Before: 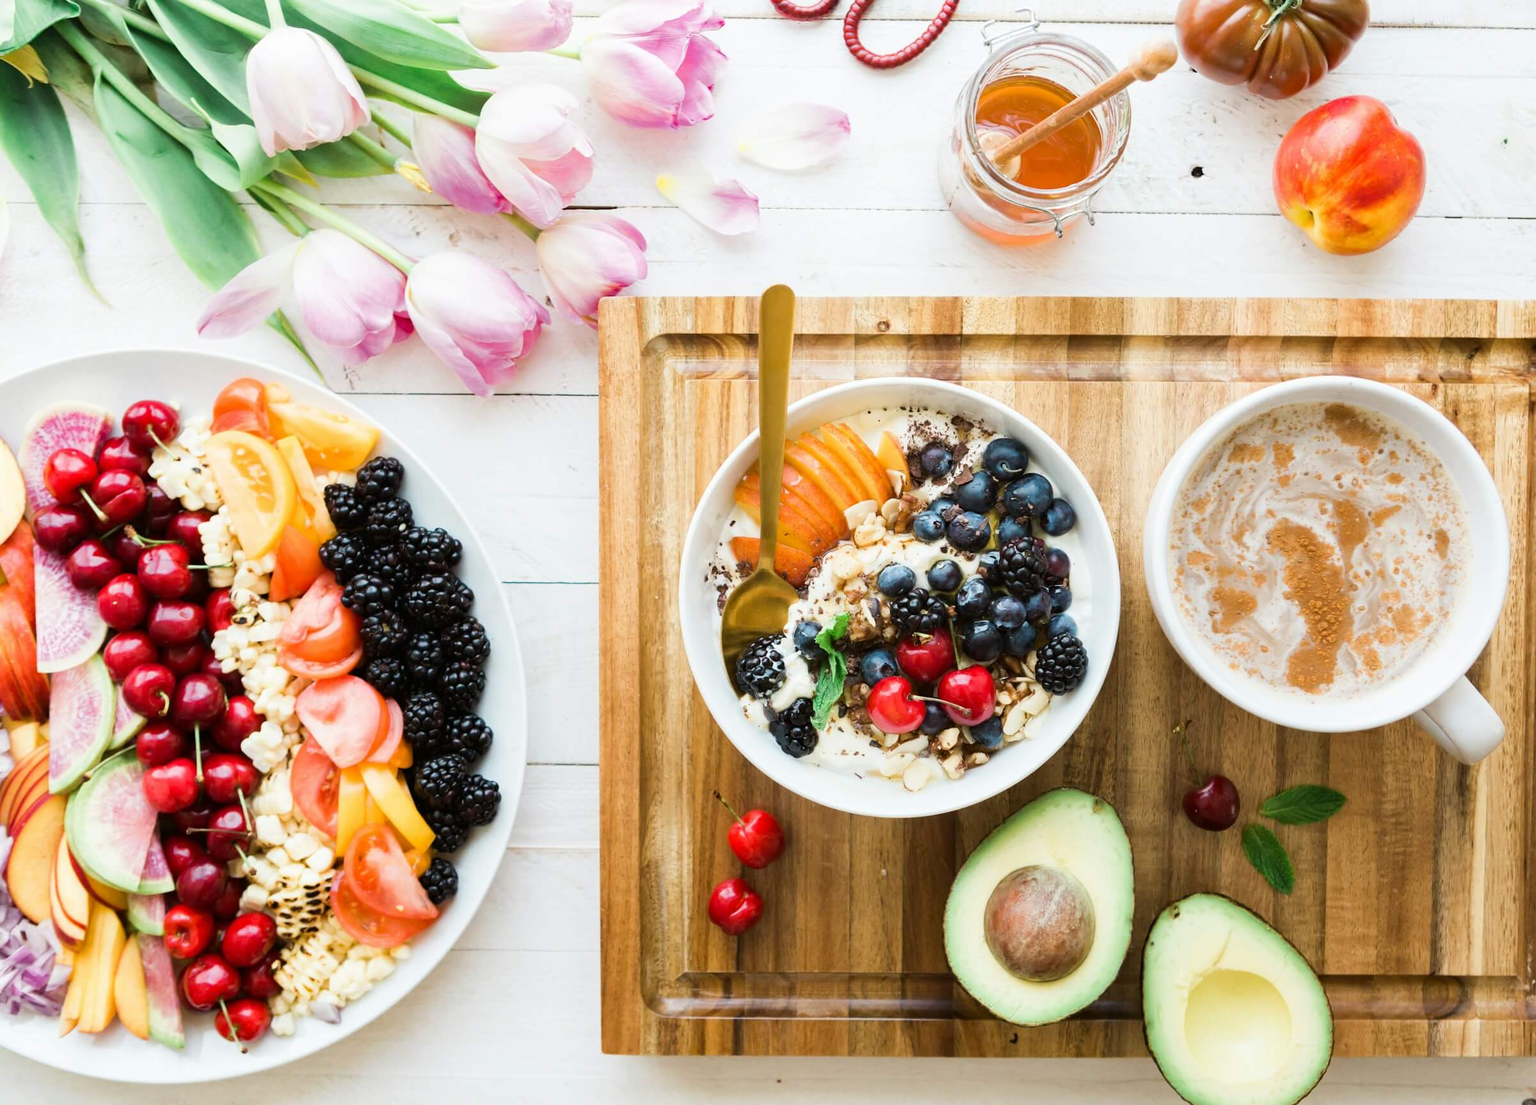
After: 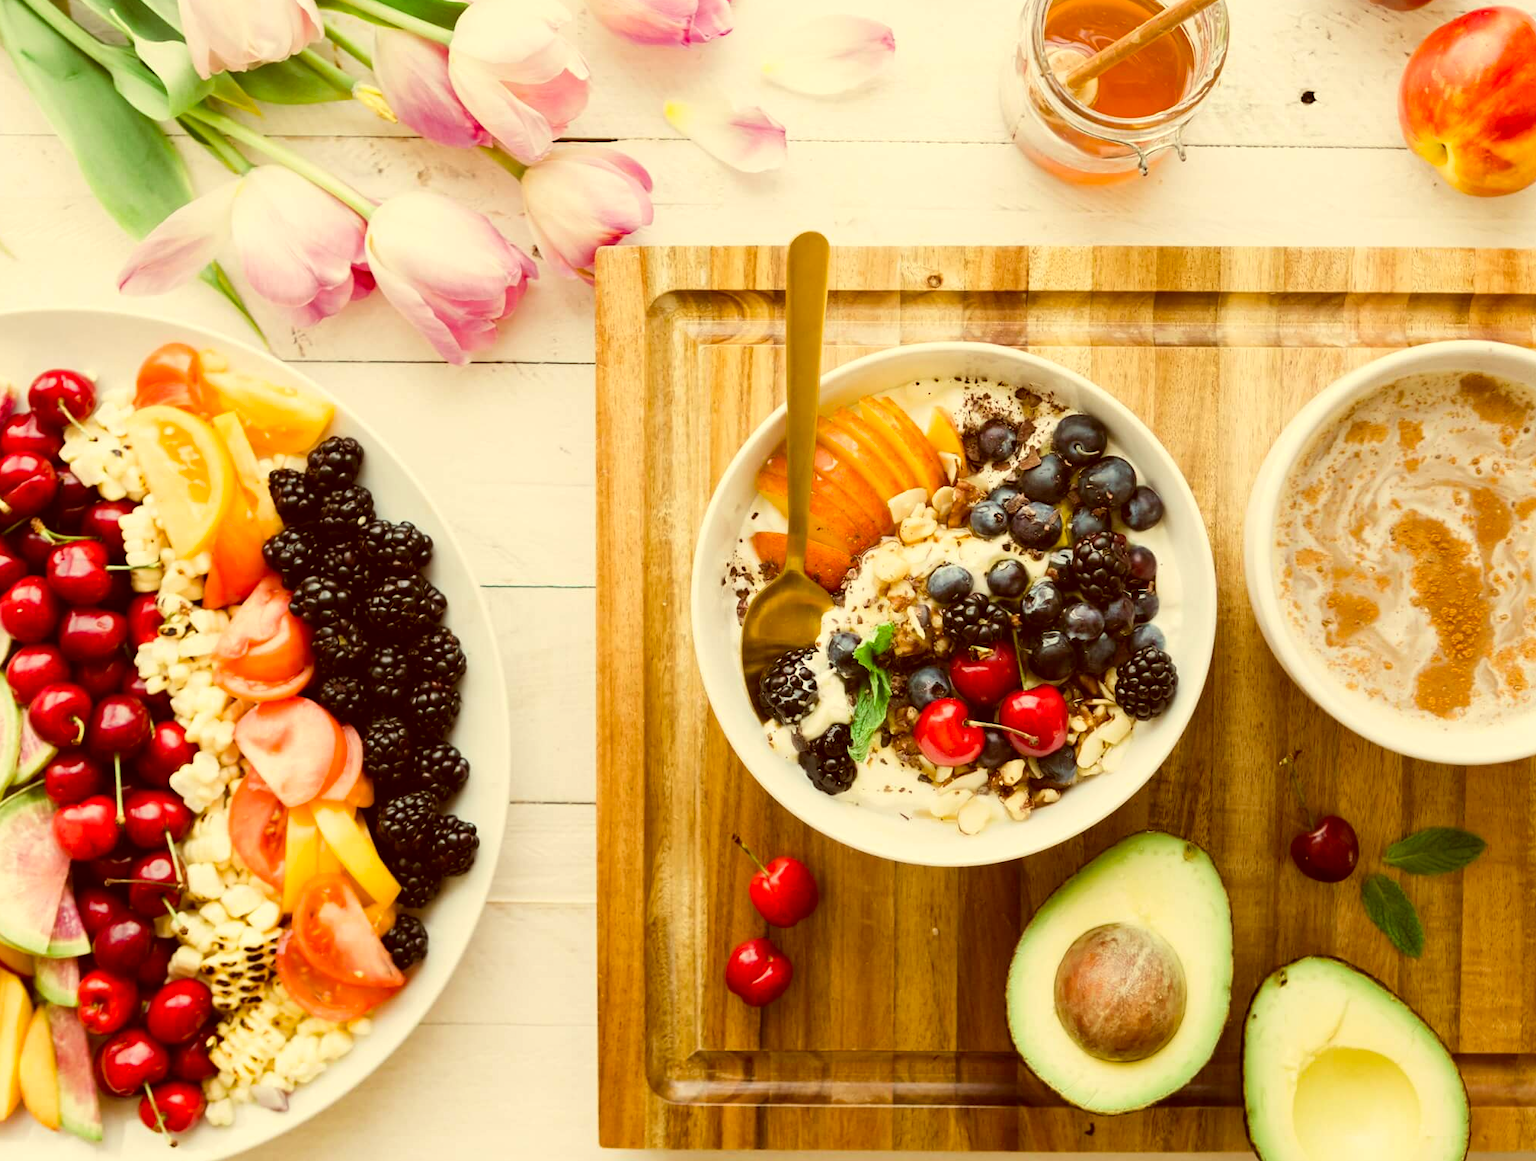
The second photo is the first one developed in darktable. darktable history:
crop: left 6.446%, top 8.188%, right 9.538%, bottom 3.548%
color correction: highlights a* 1.12, highlights b* 24.26, shadows a* 15.58, shadows b* 24.26
